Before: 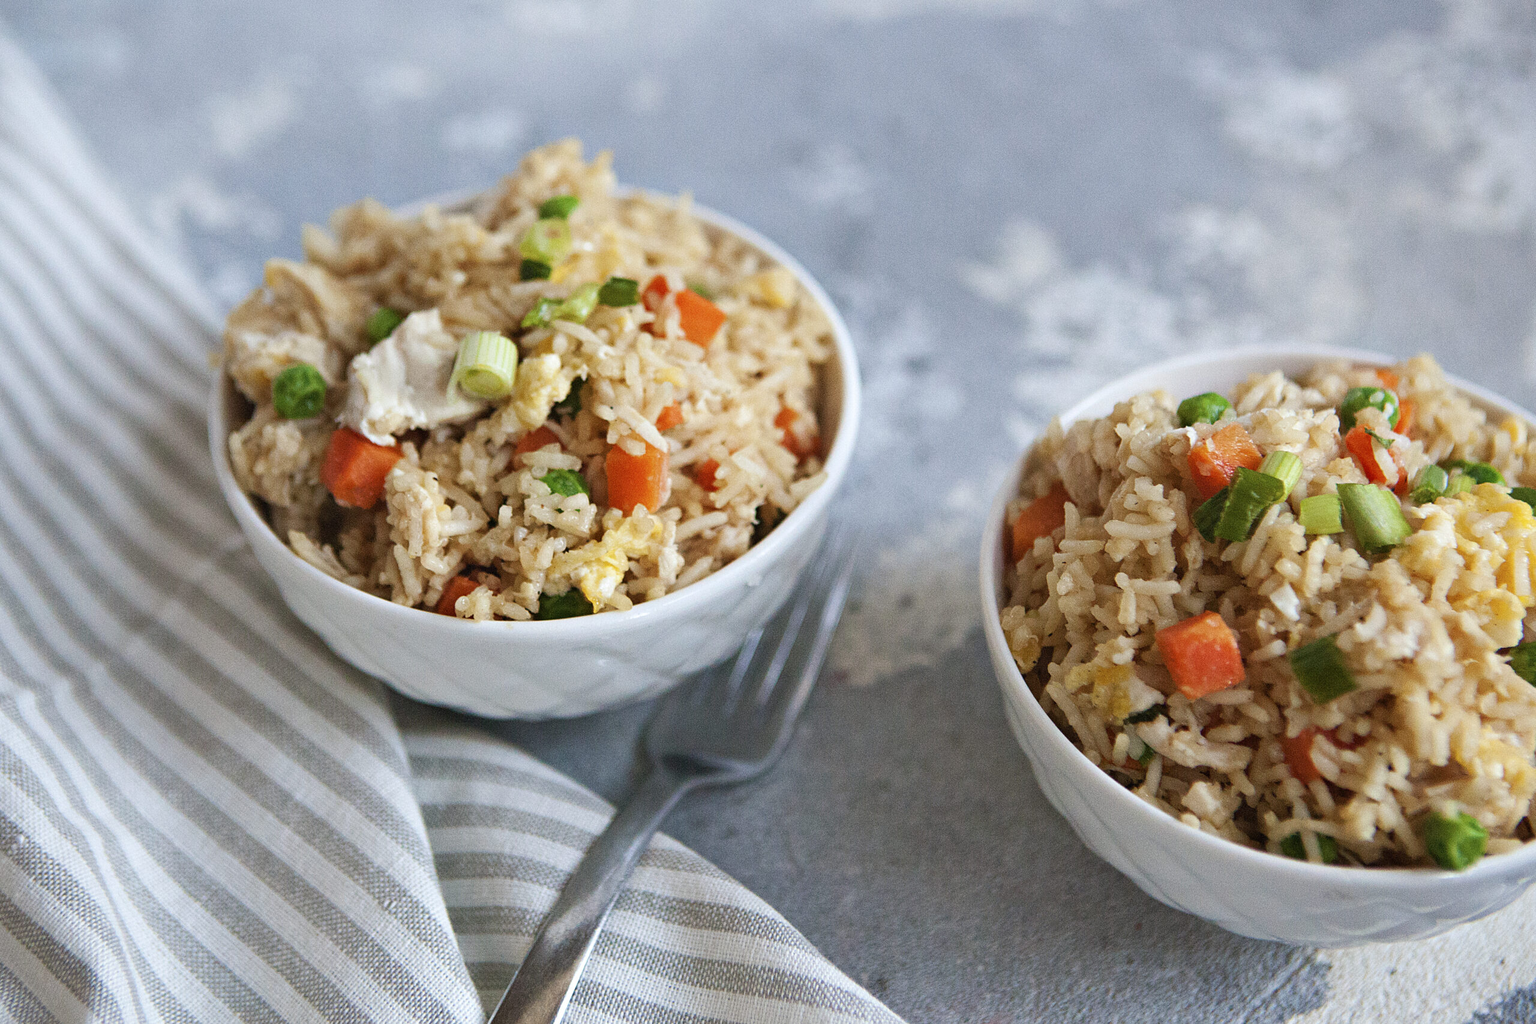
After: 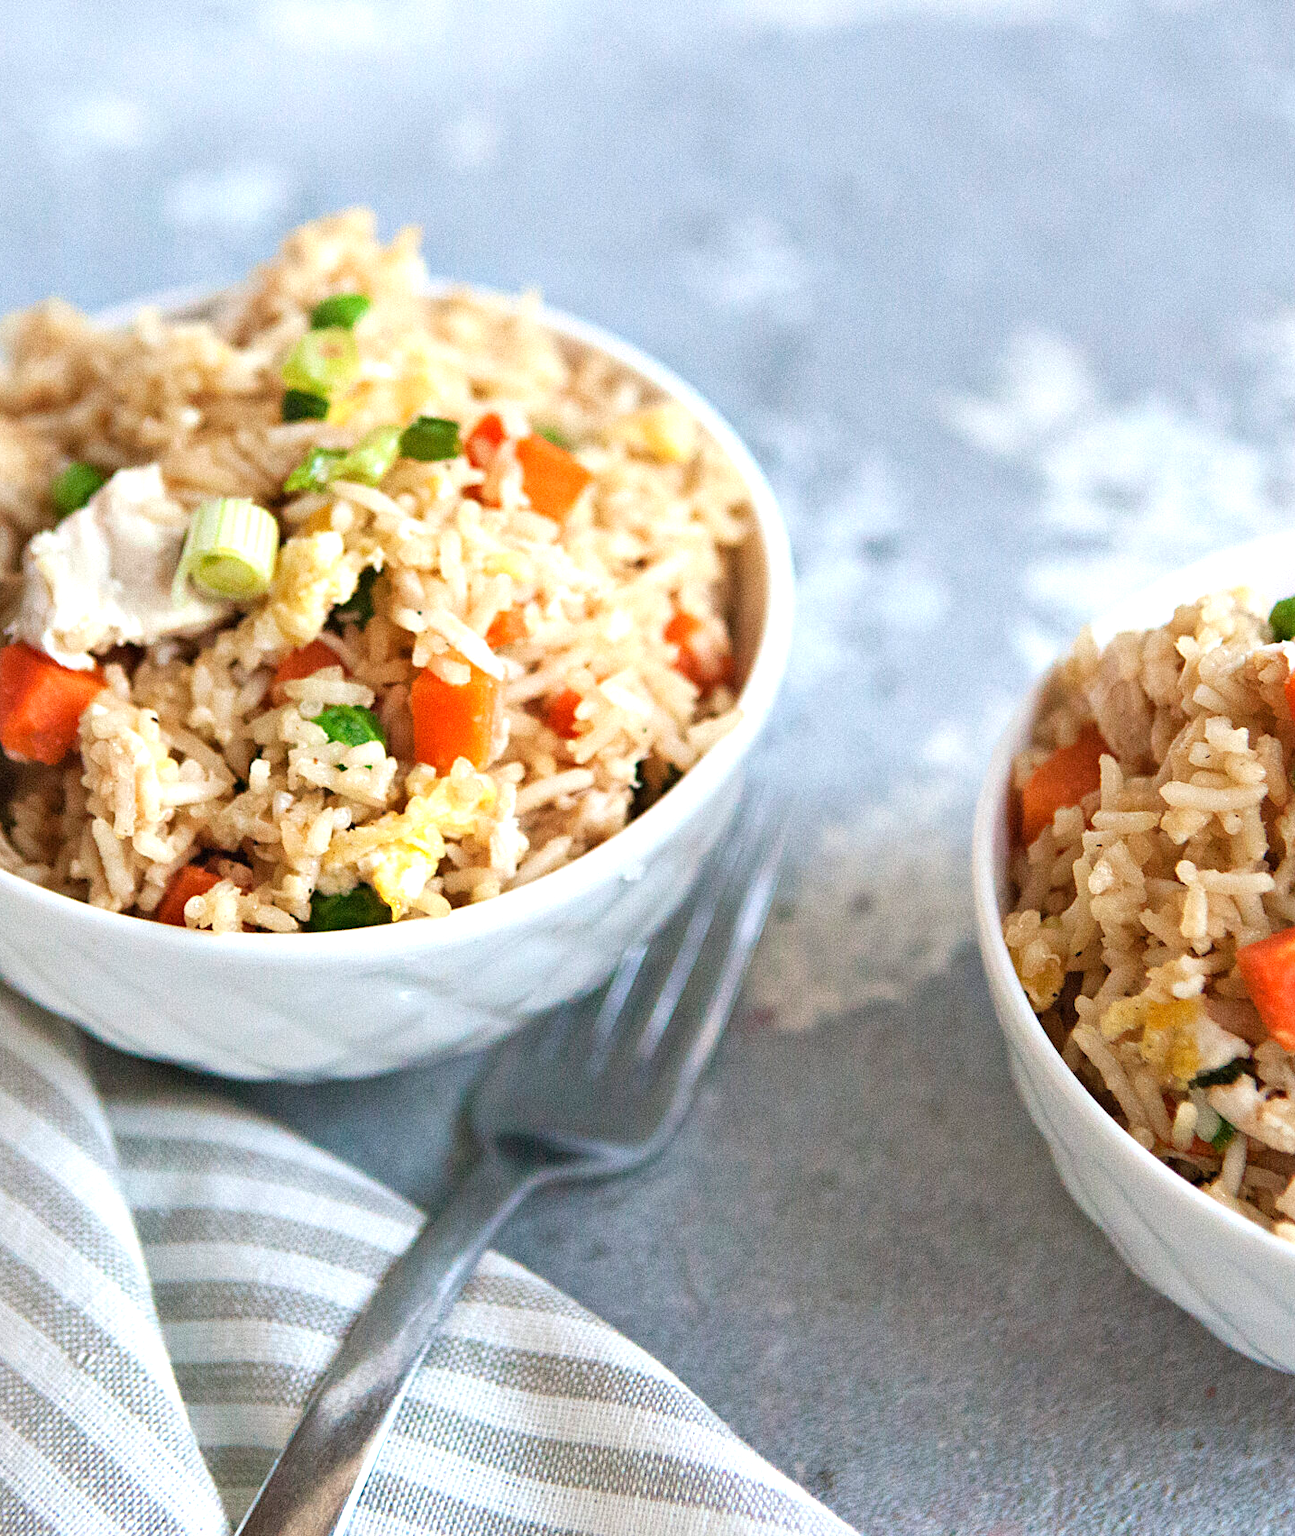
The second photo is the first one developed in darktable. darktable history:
exposure: exposure 0.669 EV, compensate highlight preservation false
crop: left 21.674%, right 22.086%
